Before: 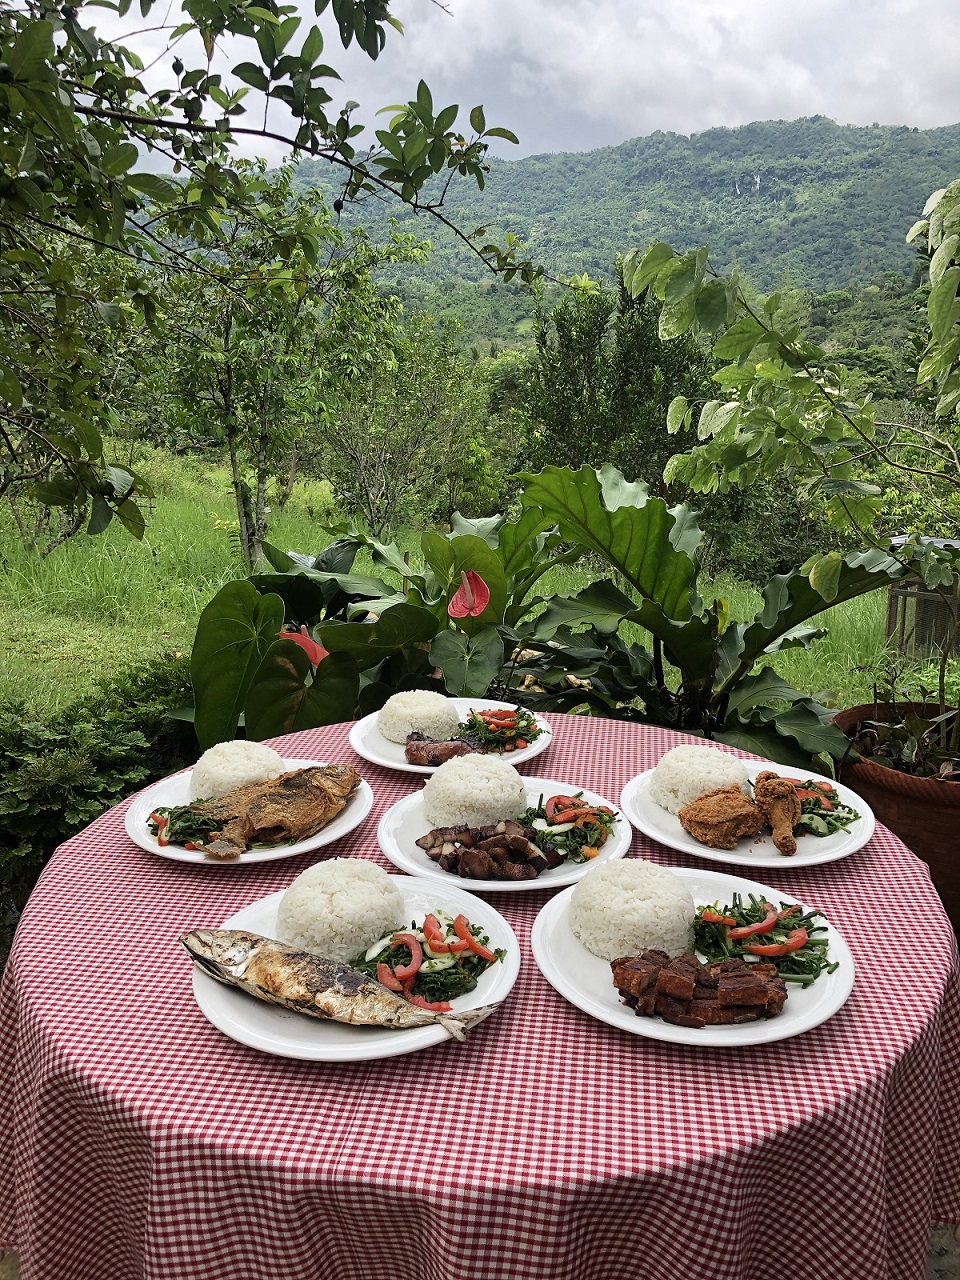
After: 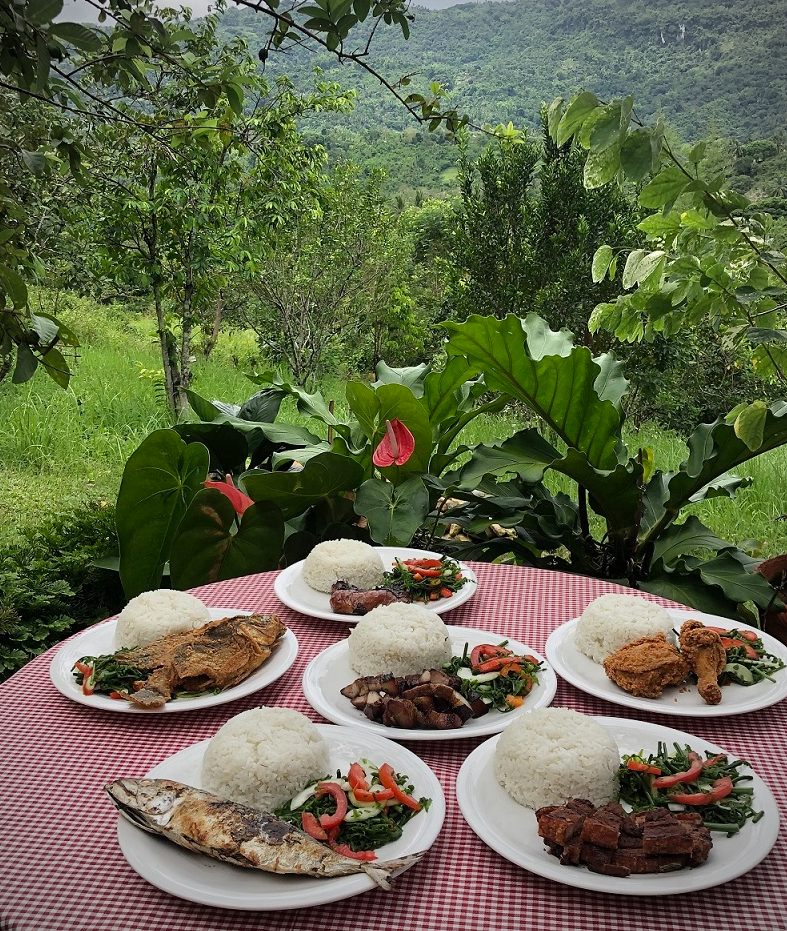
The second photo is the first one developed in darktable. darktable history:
vignetting: on, module defaults
crop: left 7.856%, top 11.836%, right 10.12%, bottom 15.387%
graduated density: rotation -180°, offset 27.42
